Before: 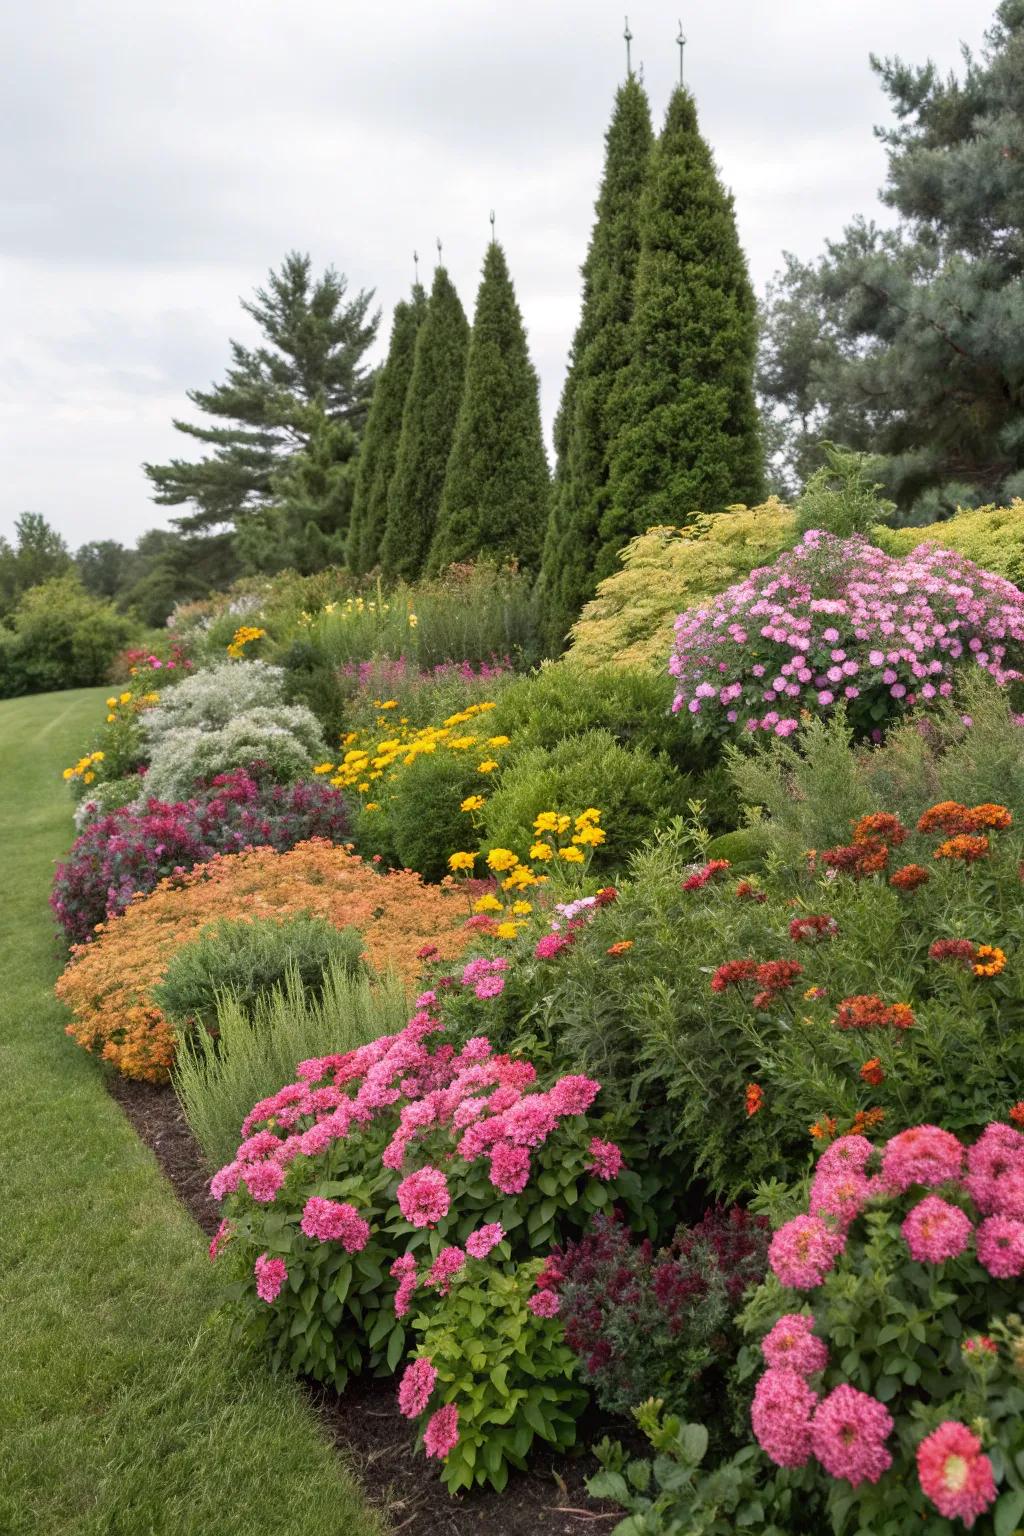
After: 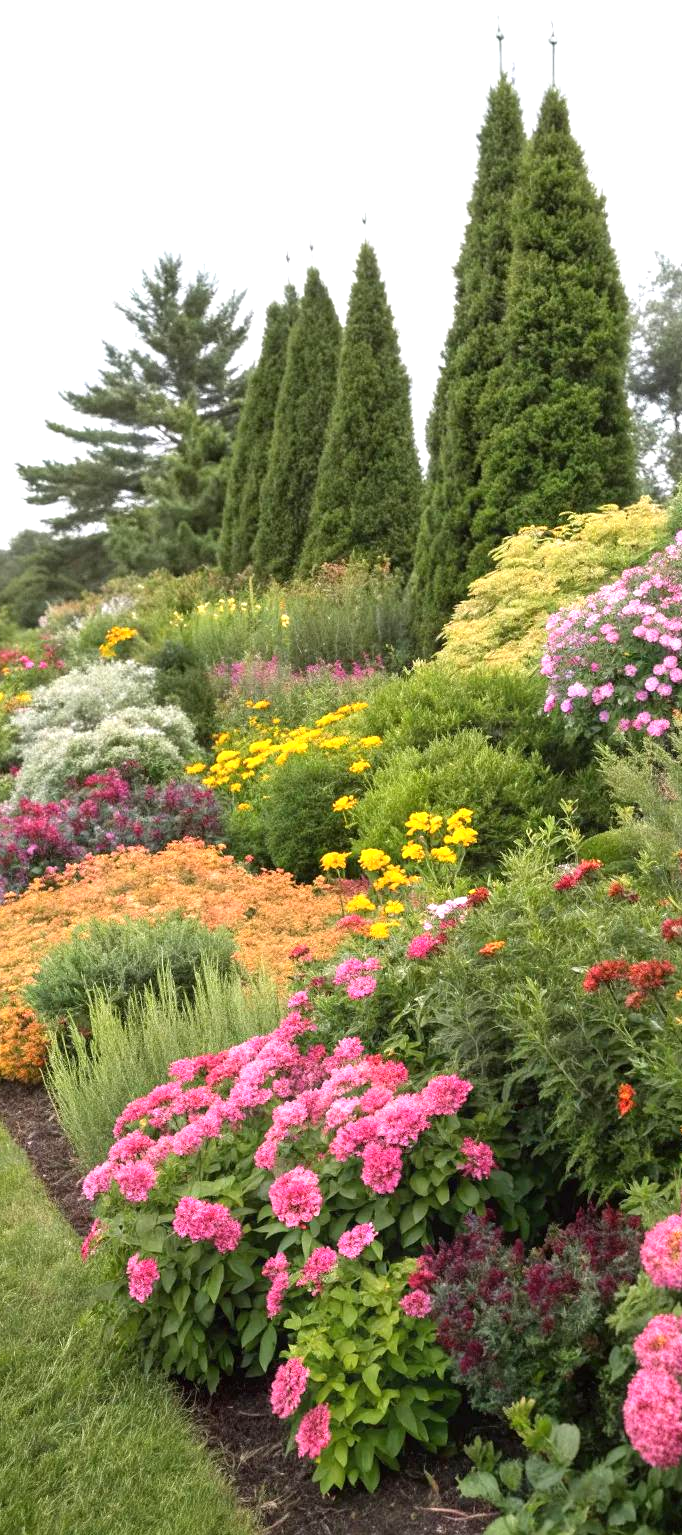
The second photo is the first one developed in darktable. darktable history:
exposure: black level correction 0, exposure 0.692 EV, compensate highlight preservation false
crop and rotate: left 12.543%, right 20.763%
